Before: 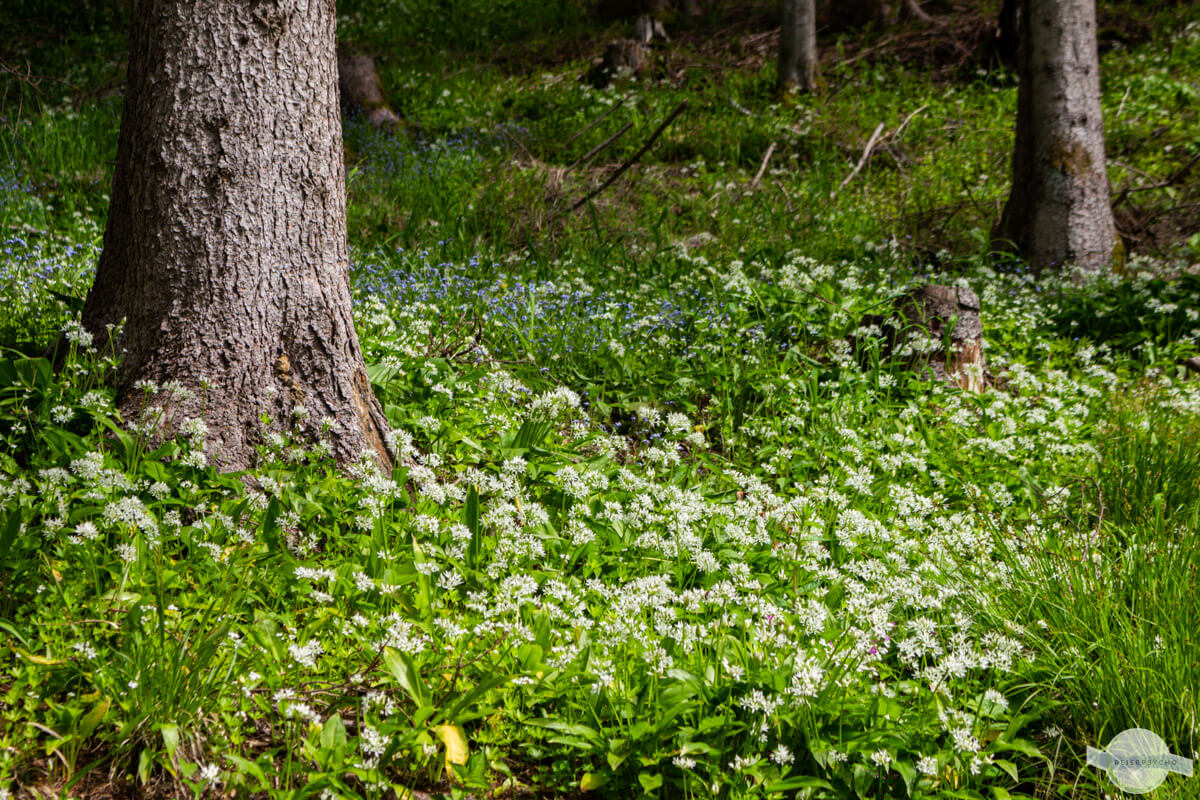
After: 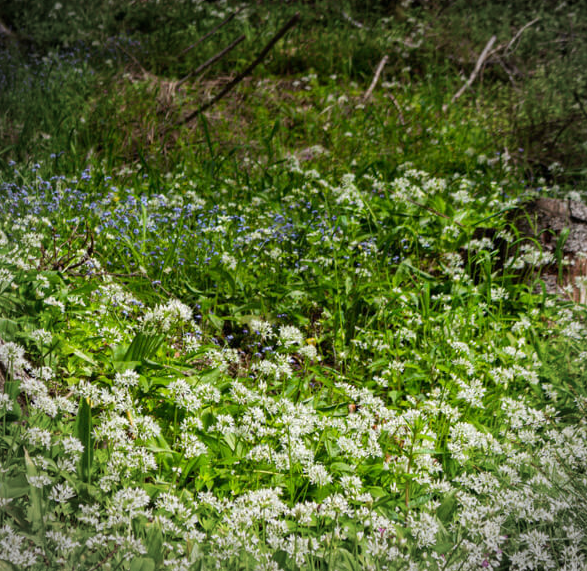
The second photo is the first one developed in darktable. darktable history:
crop: left 32.342%, top 10.997%, right 18.671%, bottom 17.54%
vignetting: width/height ratio 1.1
